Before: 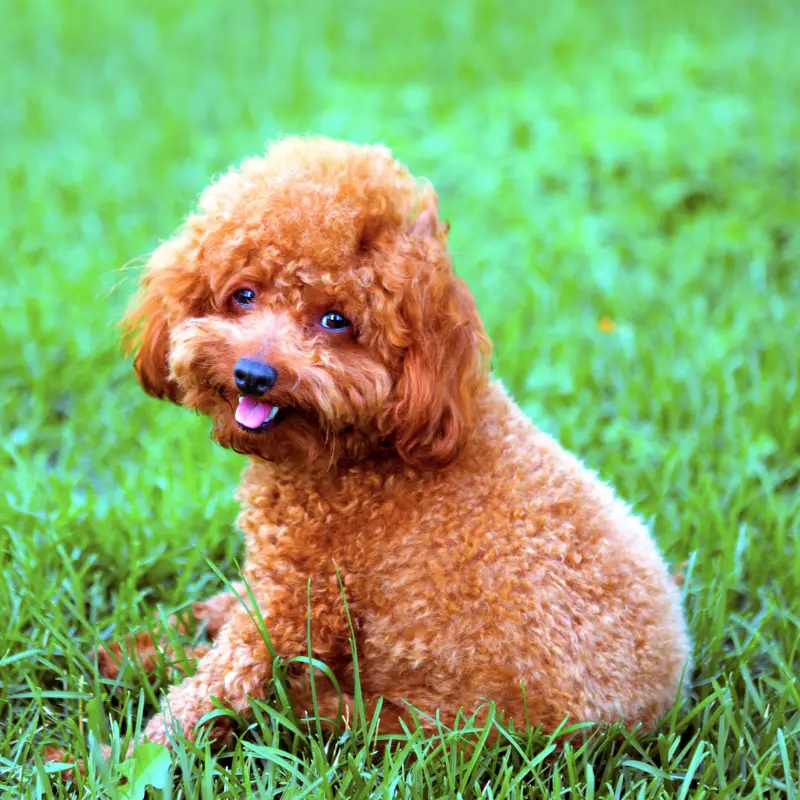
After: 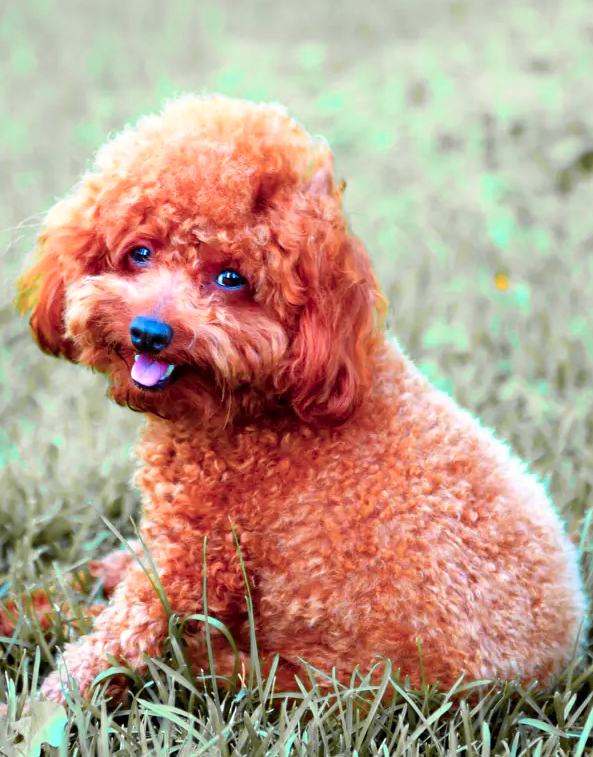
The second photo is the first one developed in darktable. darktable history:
shadows and highlights: shadows -30, highlights 30
color zones: curves: ch1 [(0.29, 0.492) (0.373, 0.185) (0.509, 0.481)]; ch2 [(0.25, 0.462) (0.749, 0.457)], mix 40.67%
crop and rotate: left 13.15%, top 5.251%, right 12.609%
